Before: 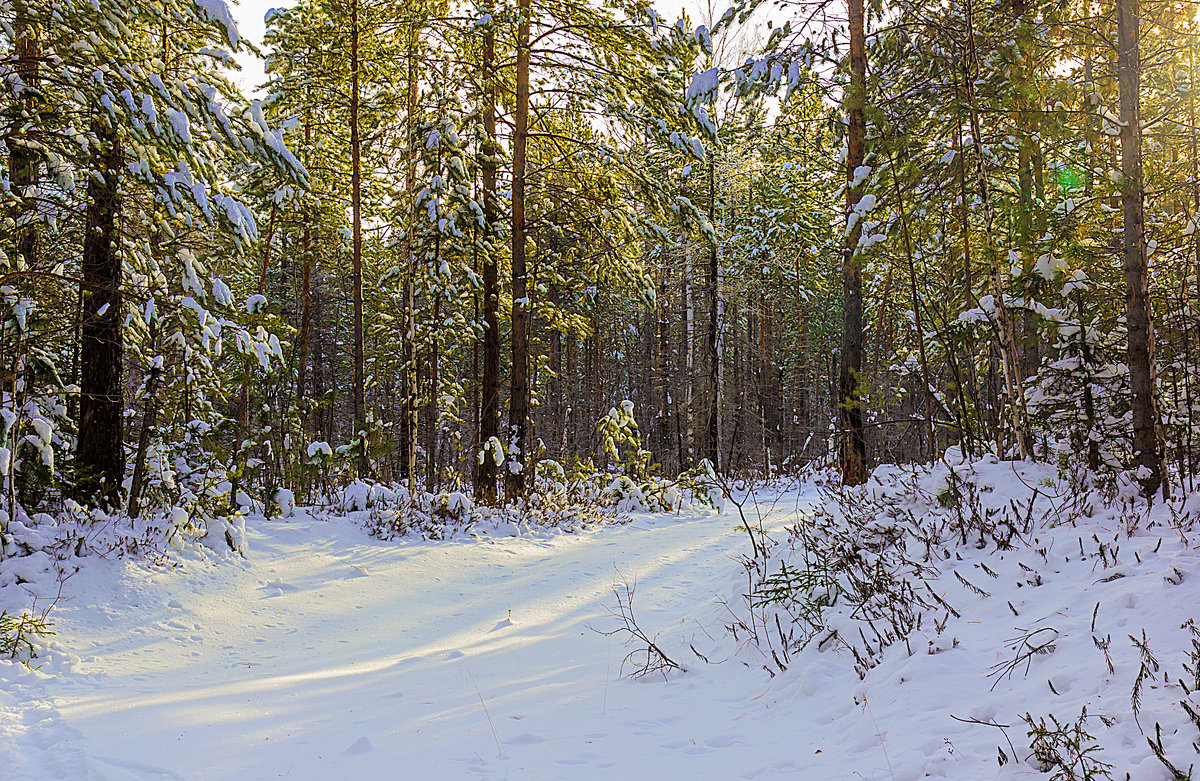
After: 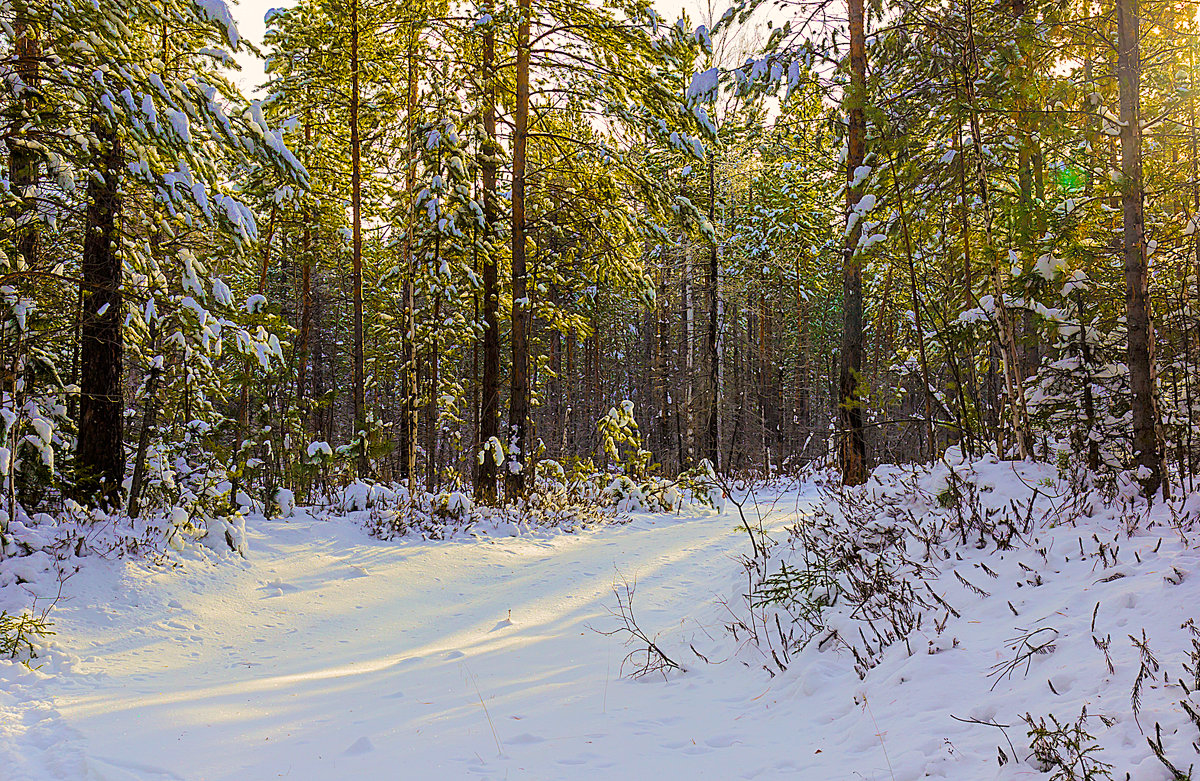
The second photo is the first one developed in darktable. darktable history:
color balance rgb: highlights gain › chroma 2.071%, highlights gain › hue 73.66°, linear chroma grading › global chroma 14.463%, perceptual saturation grading › global saturation -0.109%, global vibrance 14.438%
